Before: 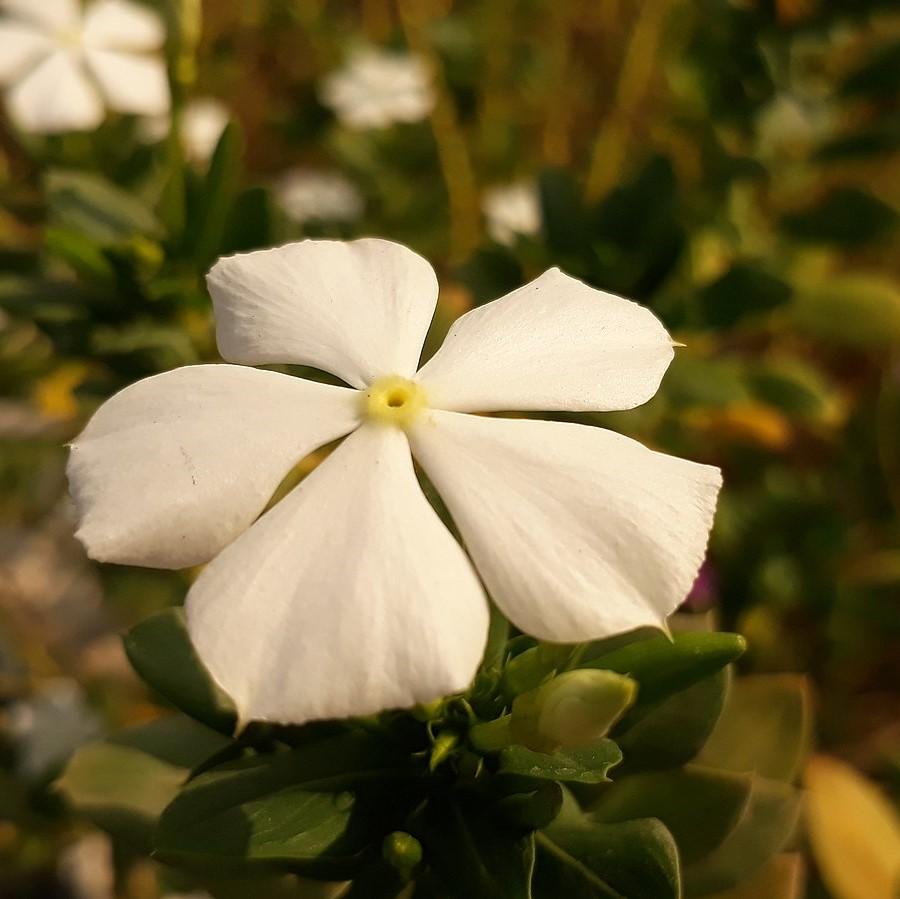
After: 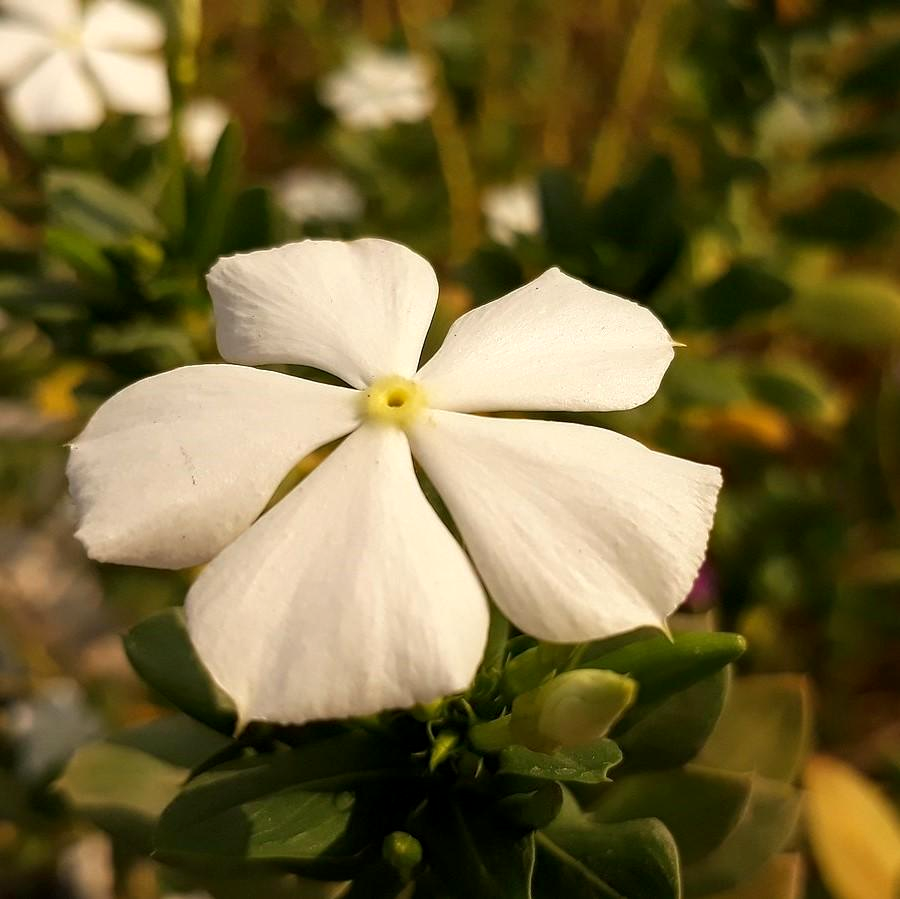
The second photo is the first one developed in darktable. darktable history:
local contrast: highlights 61%, shadows 109%, detail 106%, midtone range 0.533
exposure: exposure 0.201 EV, compensate exposure bias true, compensate highlight preservation false
